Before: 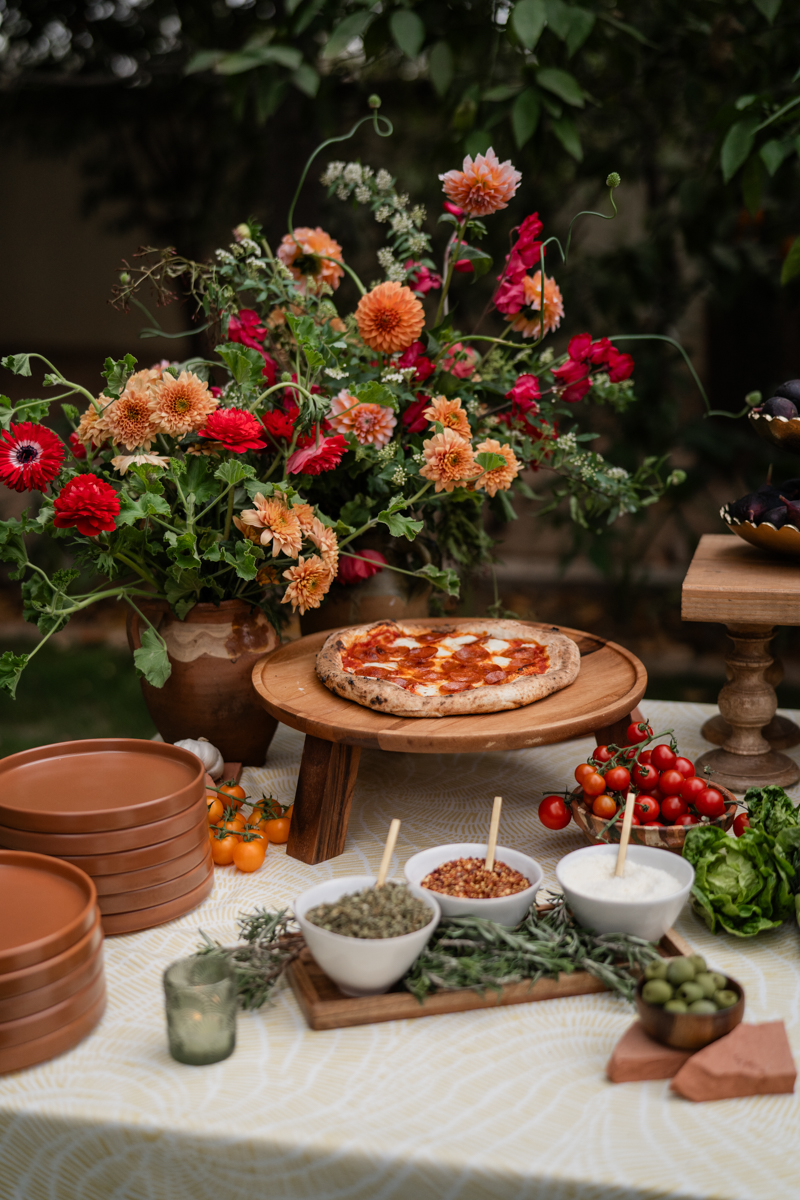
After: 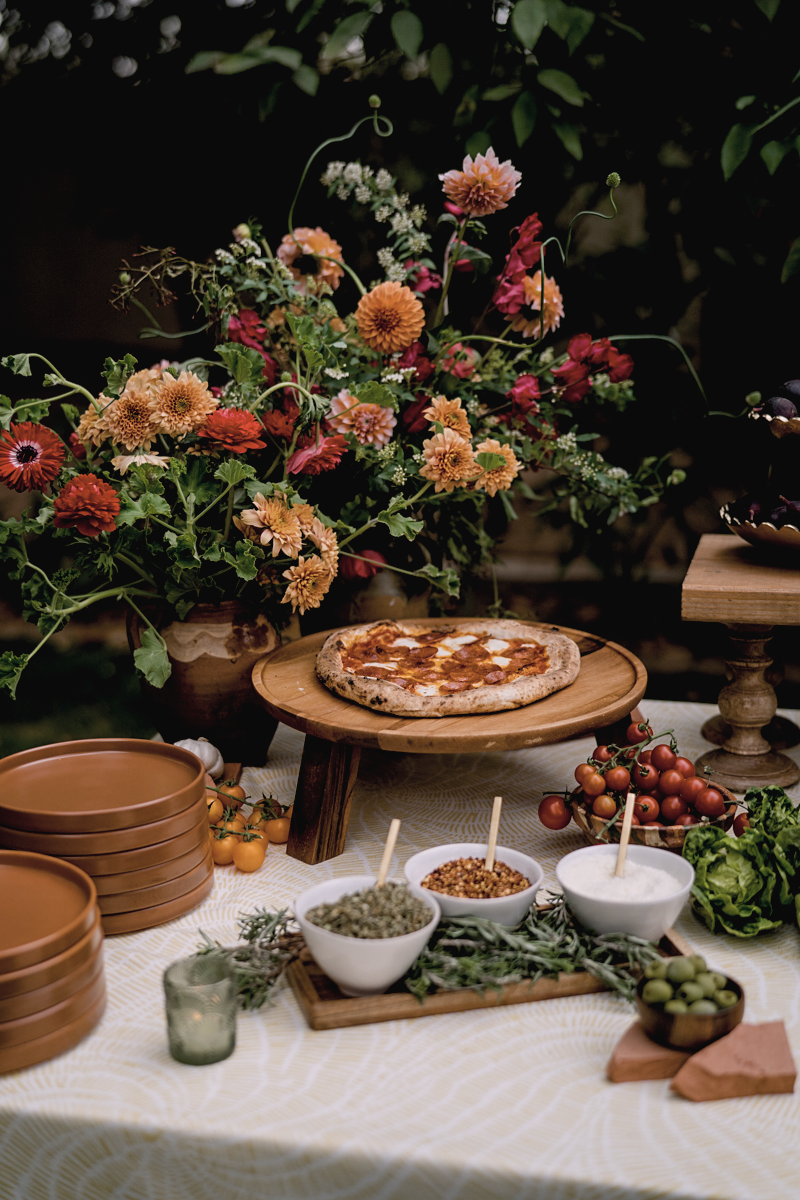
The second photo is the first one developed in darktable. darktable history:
sharpen: amount 0.216
exposure: black level correction 0.012, compensate highlight preservation false
color balance rgb: highlights gain › chroma 1.516%, highlights gain › hue 306.27°, perceptual saturation grading › global saturation 41.734%
contrast brightness saturation: contrast -0.056, saturation -0.415
